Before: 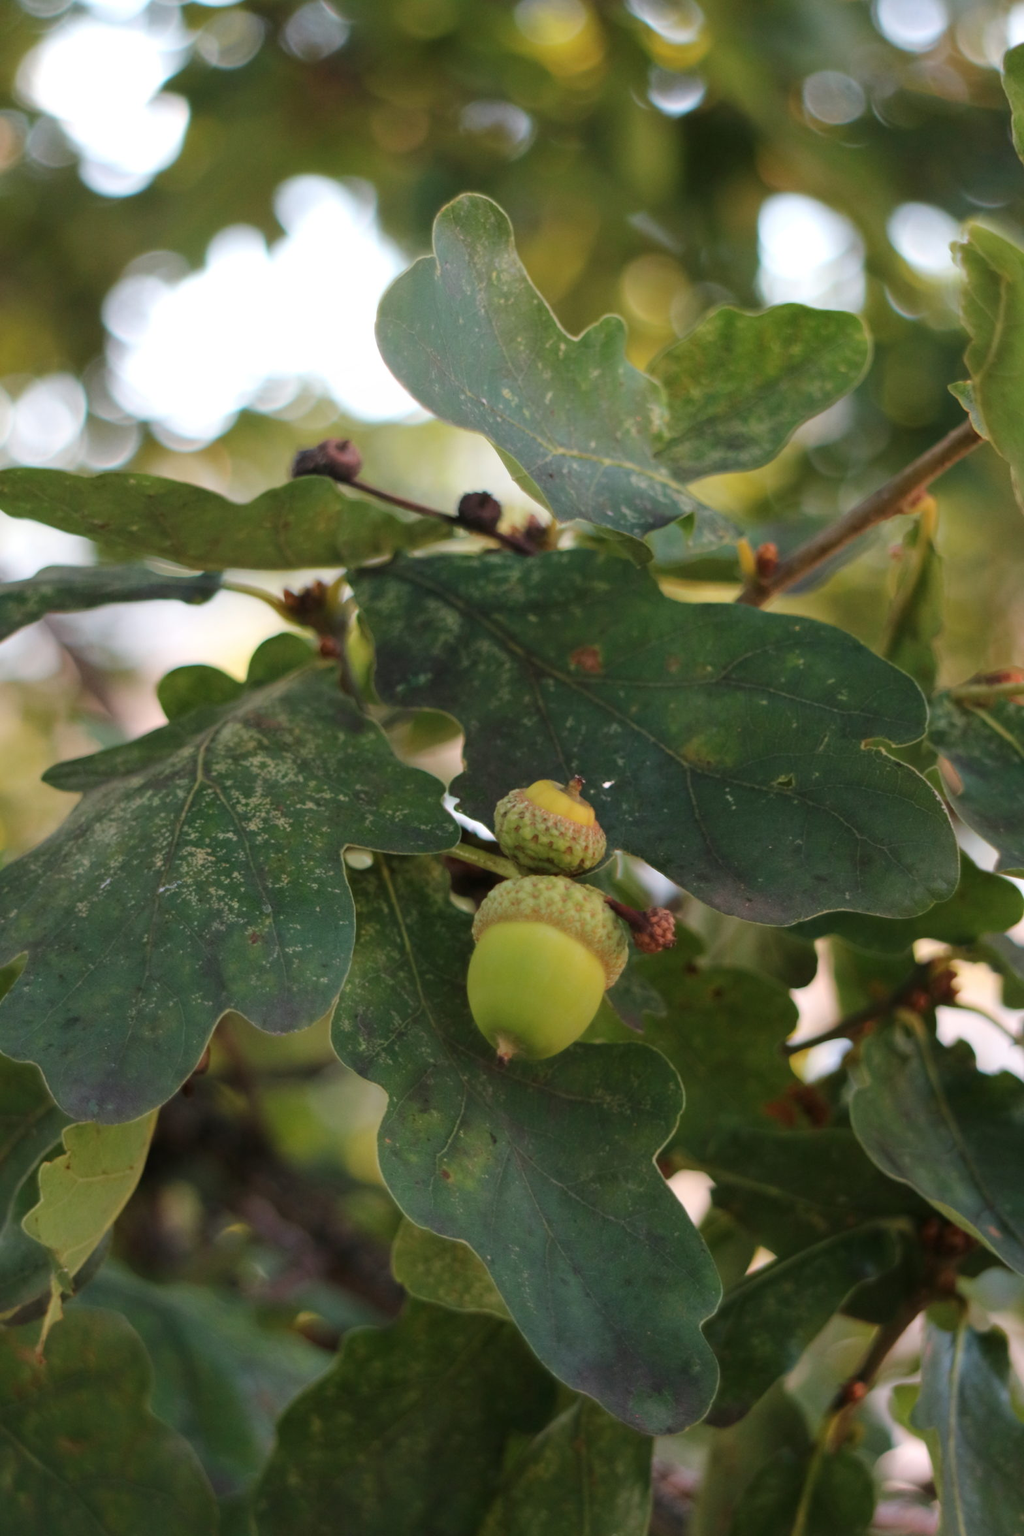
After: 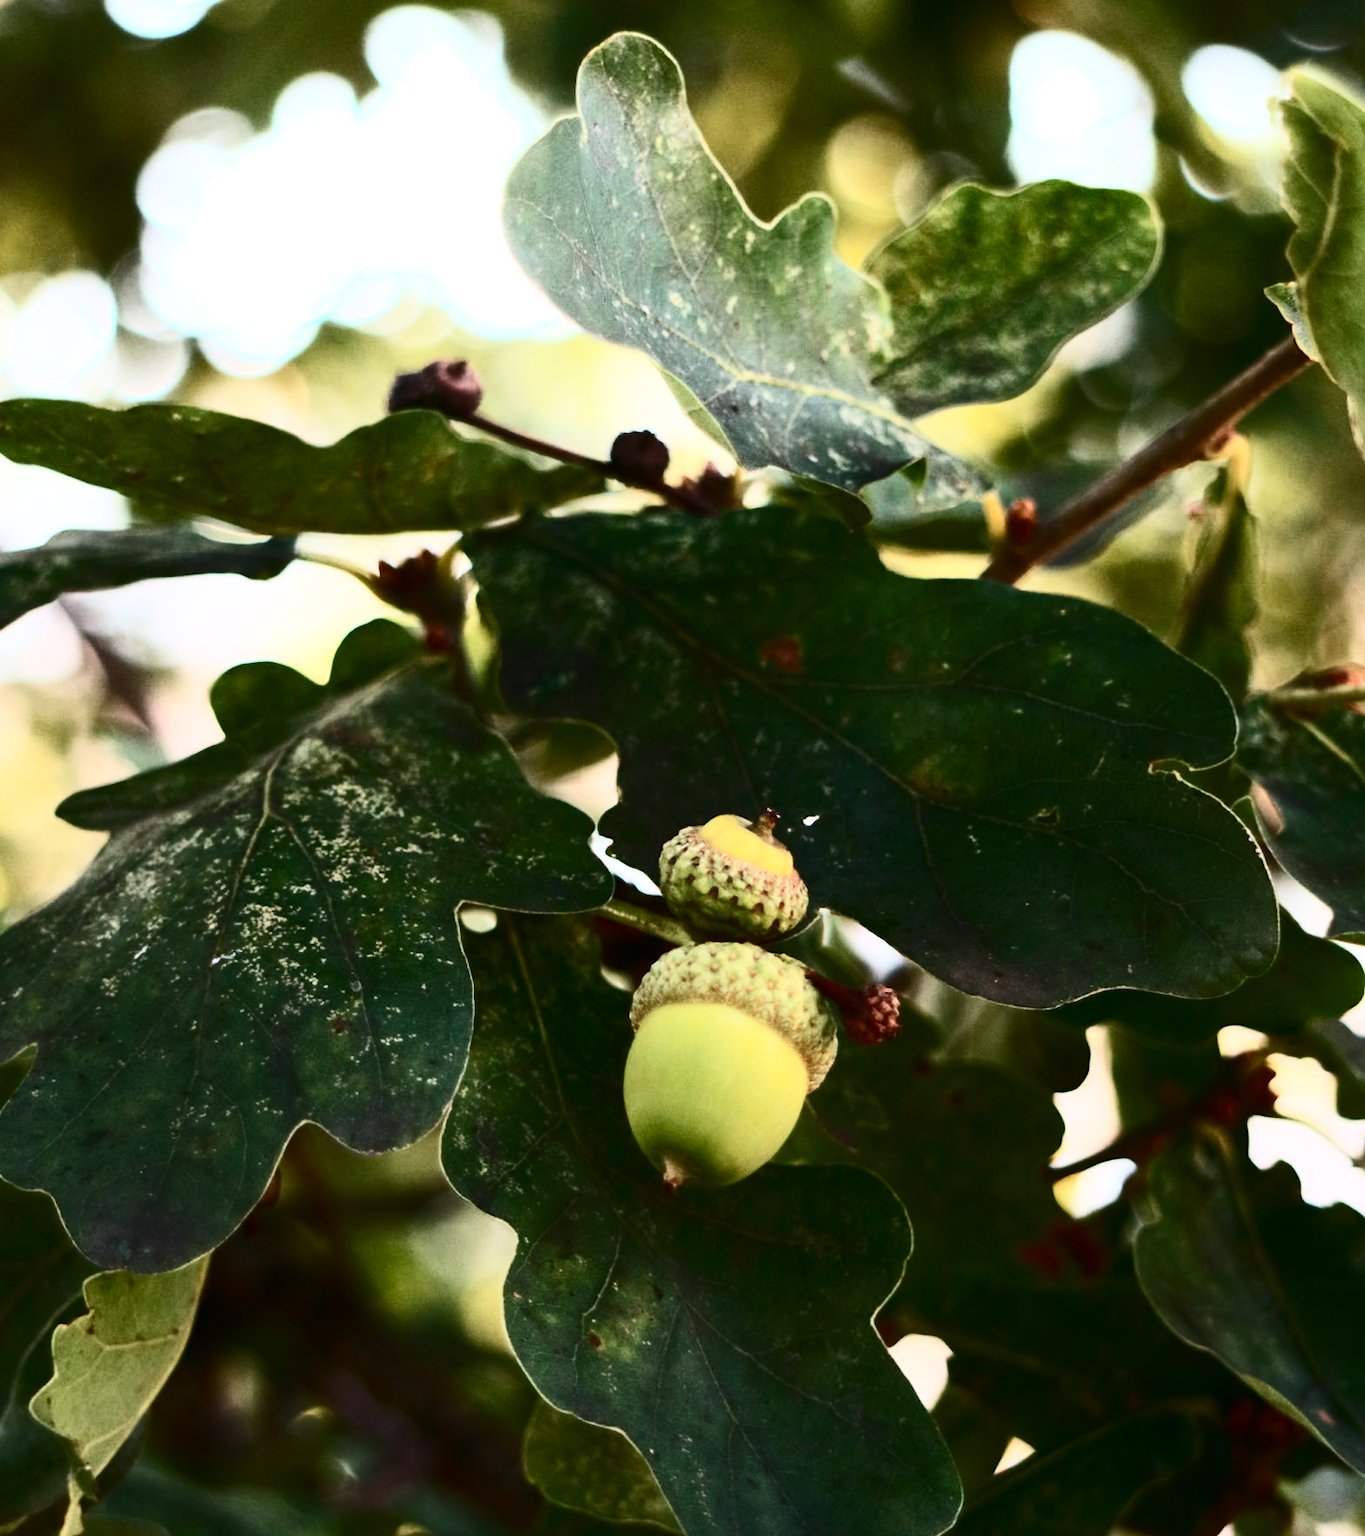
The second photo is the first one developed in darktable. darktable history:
white balance: emerald 1
color correction: saturation 1.11
contrast brightness saturation: contrast 0.93, brightness 0.2
crop: top 11.038%, bottom 13.962%
